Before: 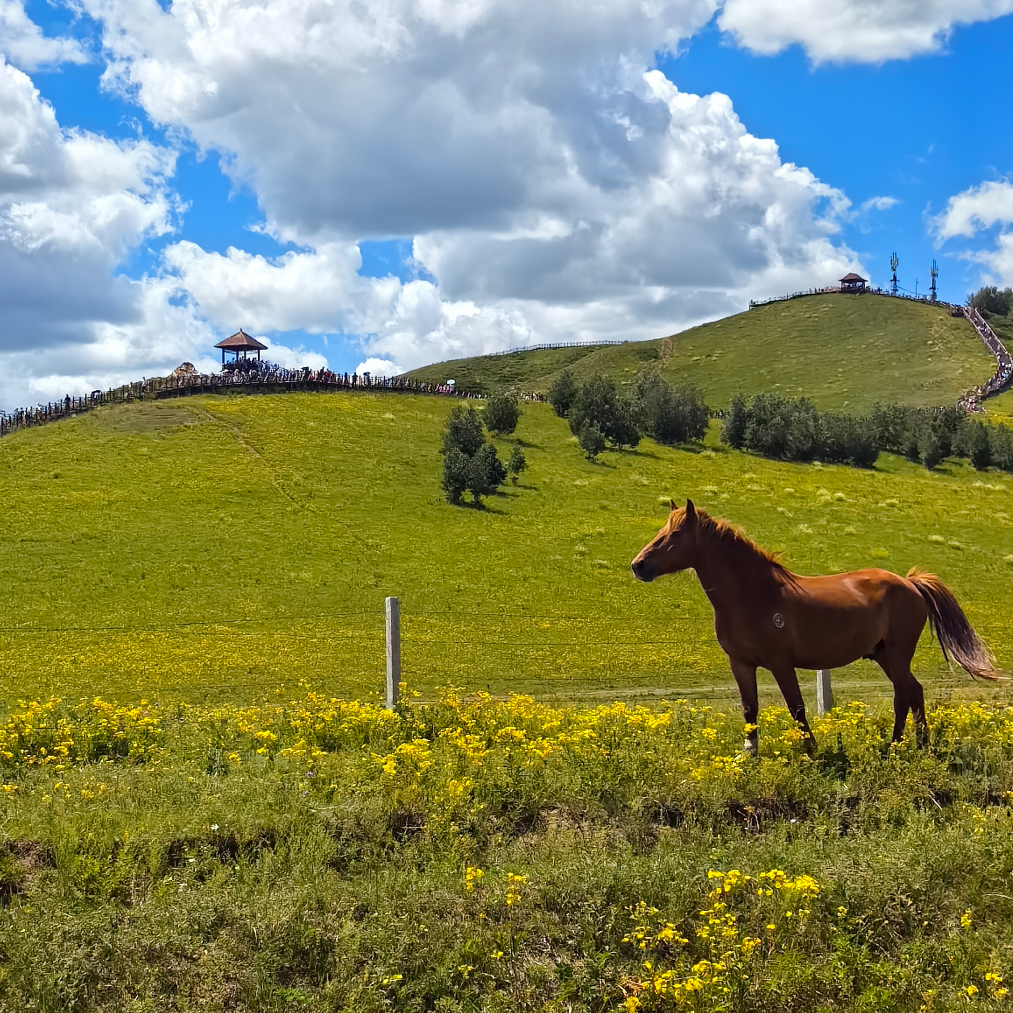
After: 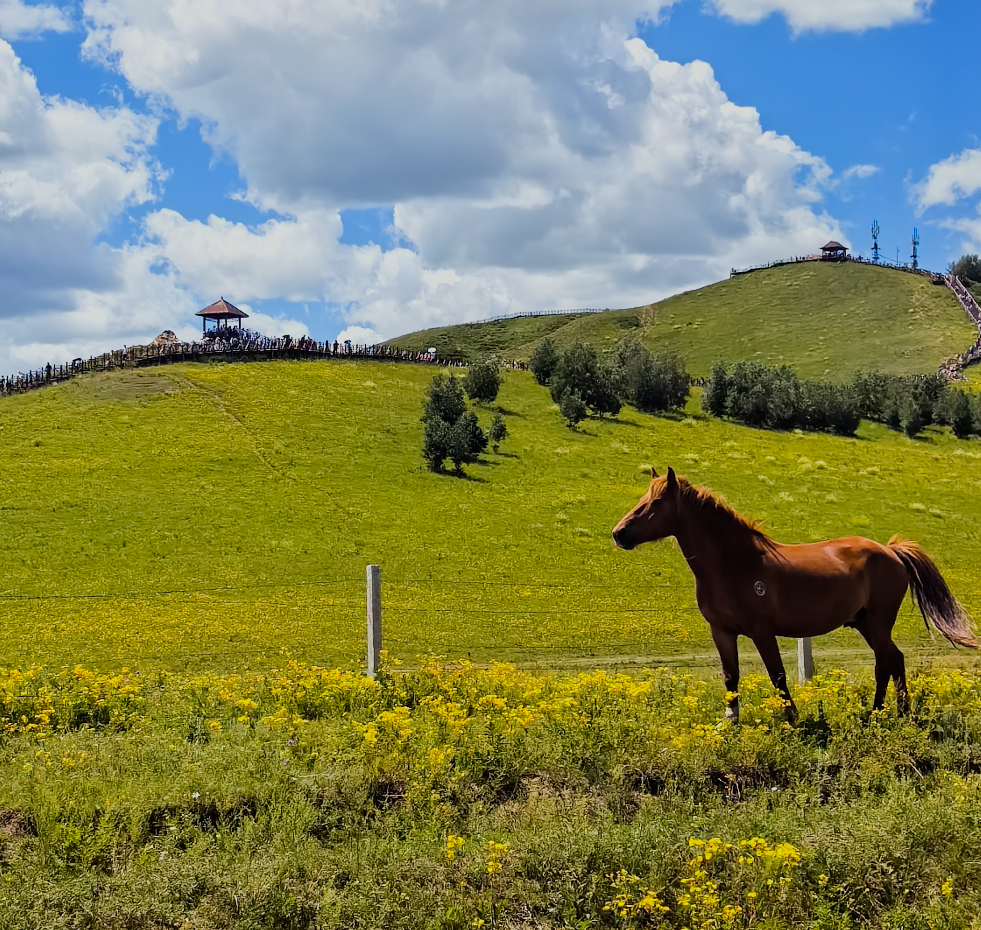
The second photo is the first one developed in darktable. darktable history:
filmic rgb: black relative exposure -8.54 EV, white relative exposure 5.52 EV, hardness 3.39, contrast 1.016
contrast brightness saturation: contrast 0.1, brightness 0.03, saturation 0.09
crop: left 1.964%, top 3.251%, right 1.122%, bottom 4.933%
